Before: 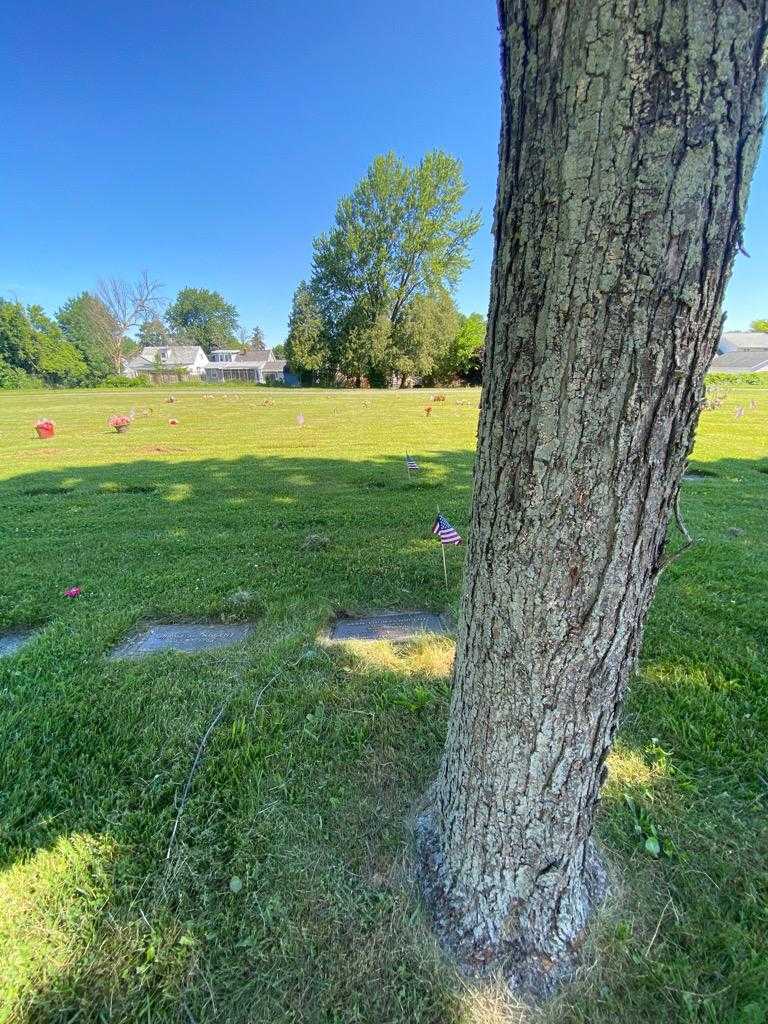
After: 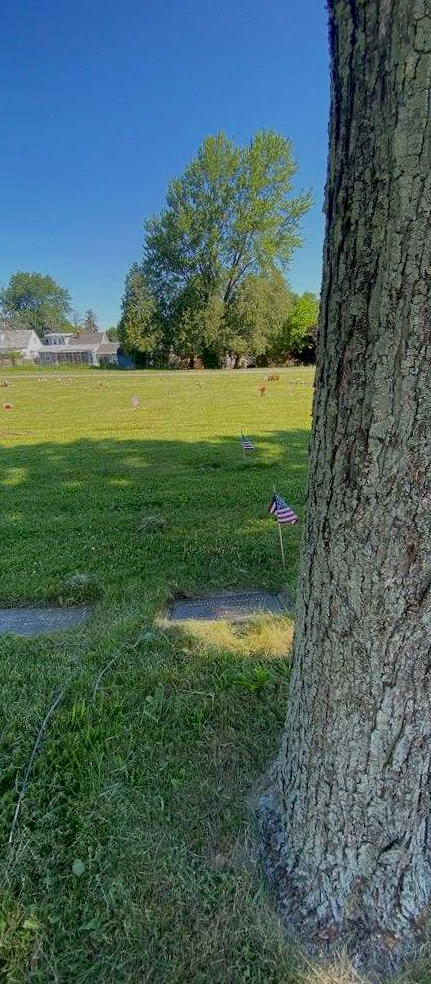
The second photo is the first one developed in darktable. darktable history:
contrast equalizer: octaves 7, y [[0.6 ×6], [0.55 ×6], [0 ×6], [0 ×6], [0 ×6]], mix -0.2
crop: left 21.496%, right 22.254%
exposure: black level correction 0.009, exposure -0.637 EV, compensate highlight preservation false
rotate and perspective: rotation -1°, crop left 0.011, crop right 0.989, crop top 0.025, crop bottom 0.975
